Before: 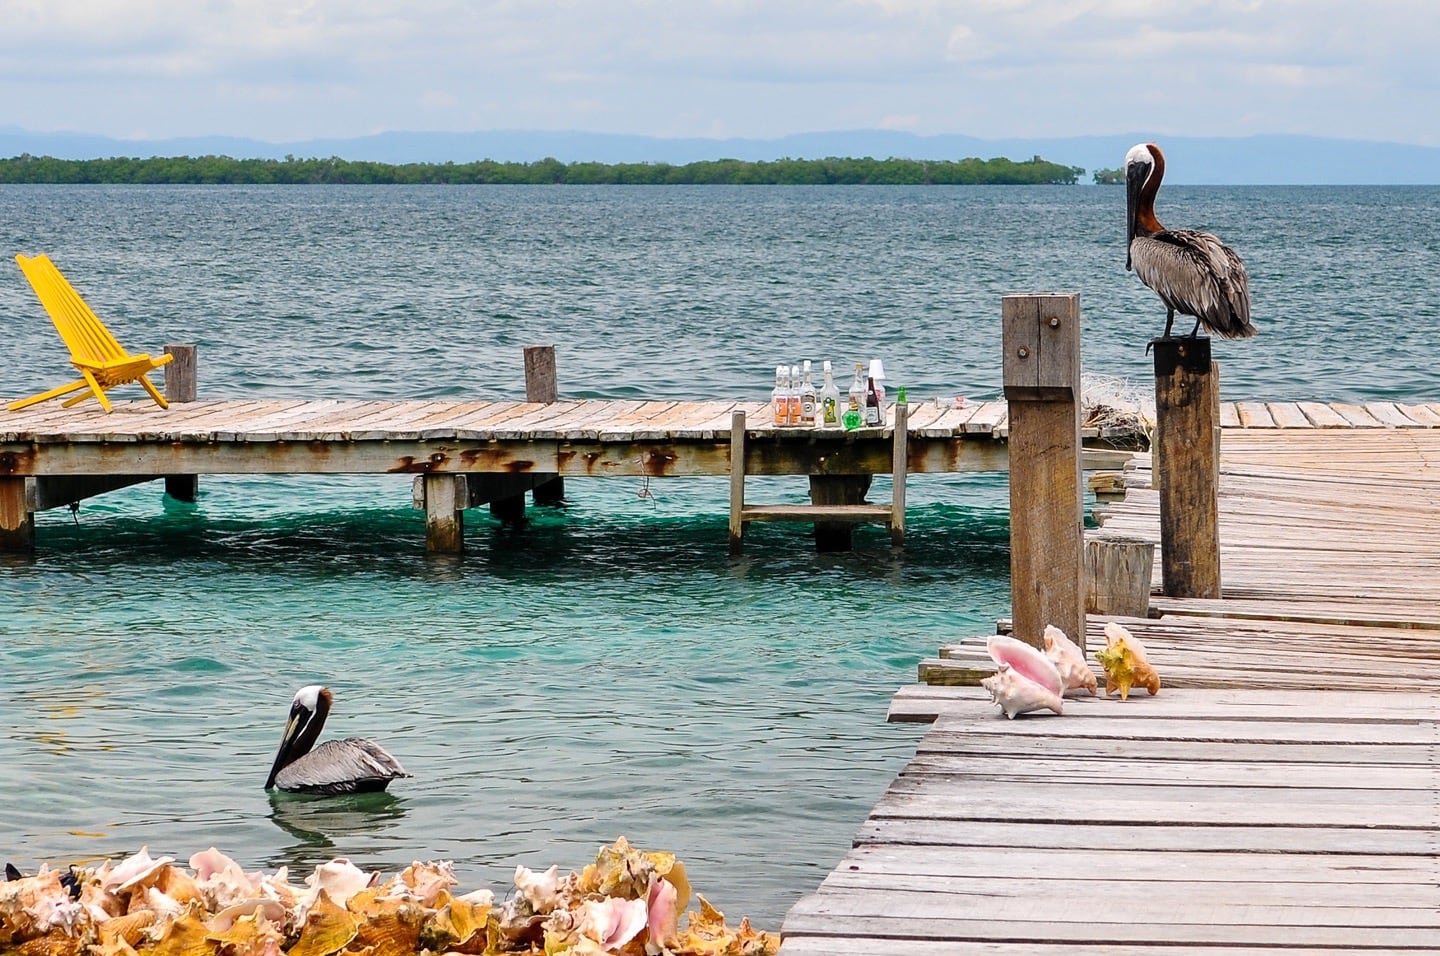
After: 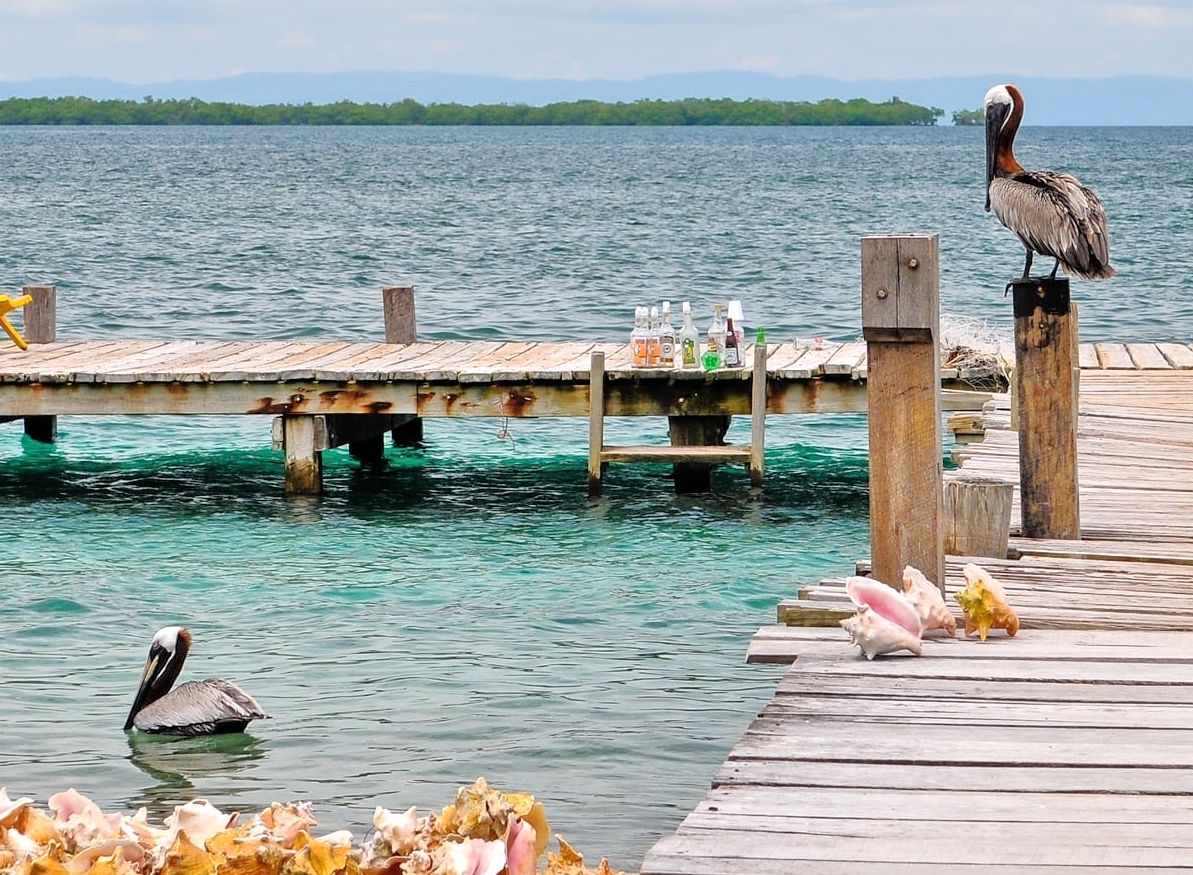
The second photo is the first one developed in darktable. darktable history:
crop: left 9.807%, top 6.259%, right 7.334%, bottom 2.177%
tone equalizer: -7 EV 0.15 EV, -6 EV 0.6 EV, -5 EV 1.15 EV, -4 EV 1.33 EV, -3 EV 1.15 EV, -2 EV 0.6 EV, -1 EV 0.15 EV, mask exposure compensation -0.5 EV
